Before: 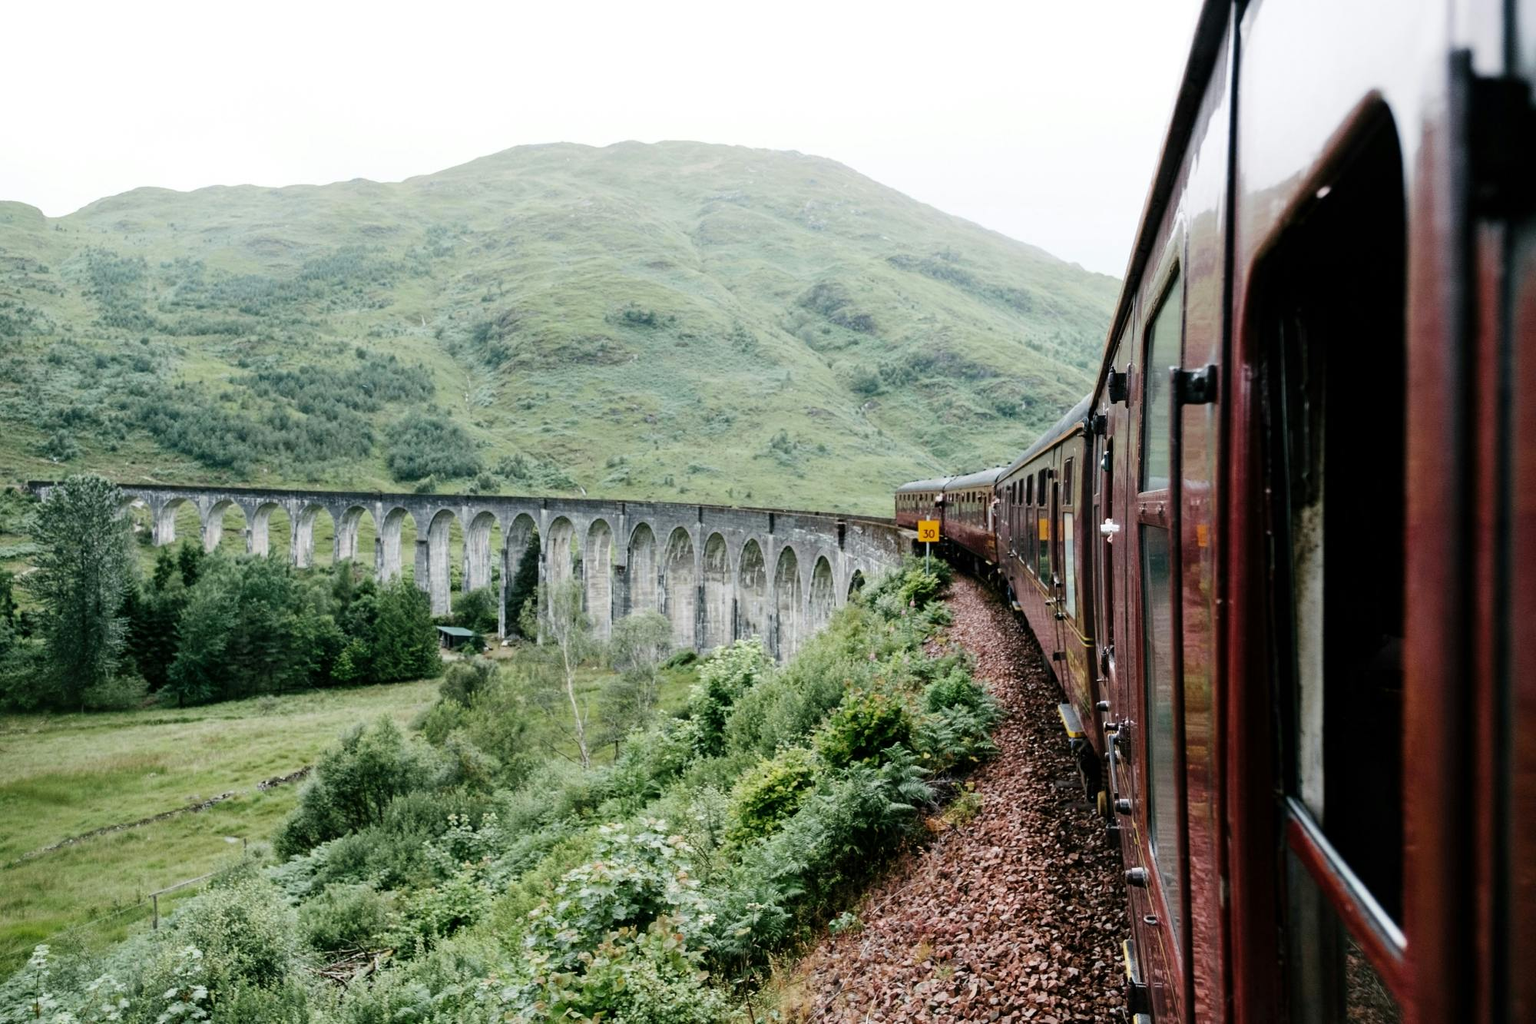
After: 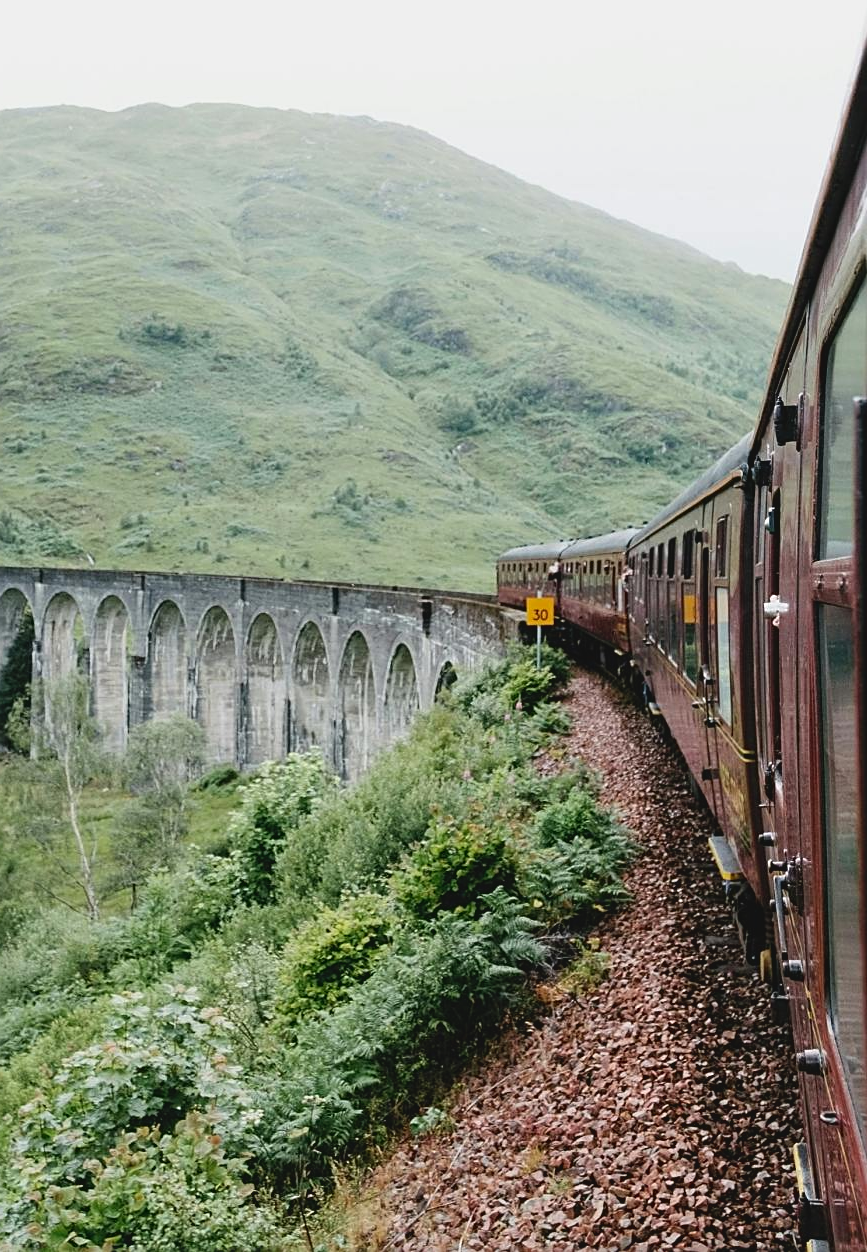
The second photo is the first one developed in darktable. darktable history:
contrast brightness saturation: contrast -0.11
sharpen: on, module defaults
crop: left 33.452%, top 6.025%, right 23.155%
